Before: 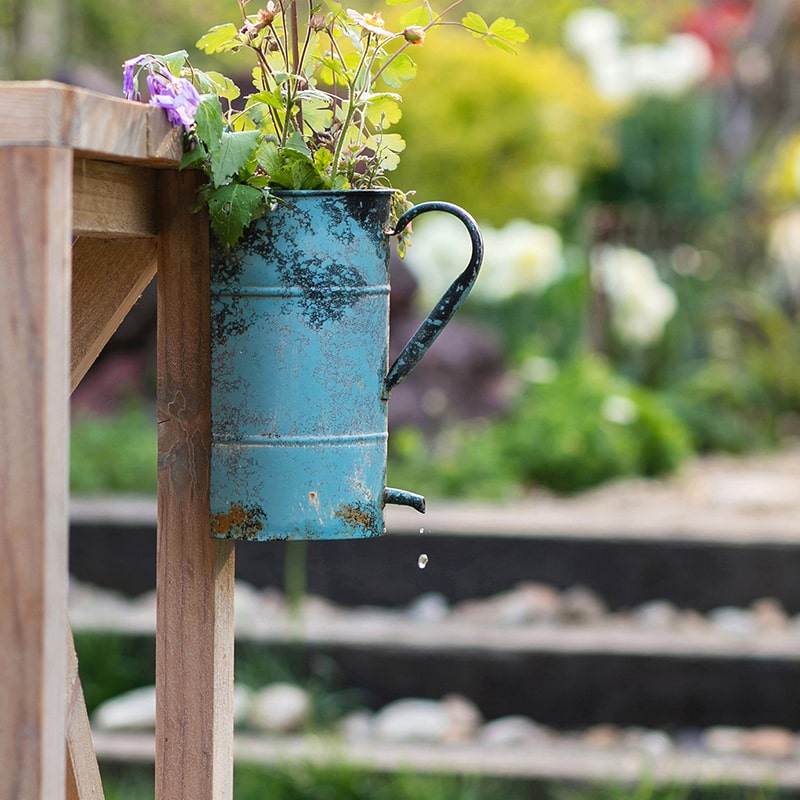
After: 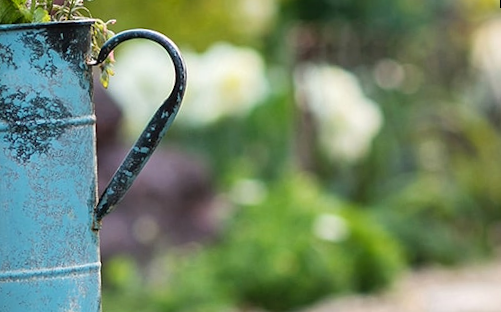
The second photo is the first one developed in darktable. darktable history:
crop: left 36.005%, top 18.293%, right 0.31%, bottom 38.444%
tone equalizer: on, module defaults
rotate and perspective: rotation -3°, crop left 0.031, crop right 0.968, crop top 0.07, crop bottom 0.93
